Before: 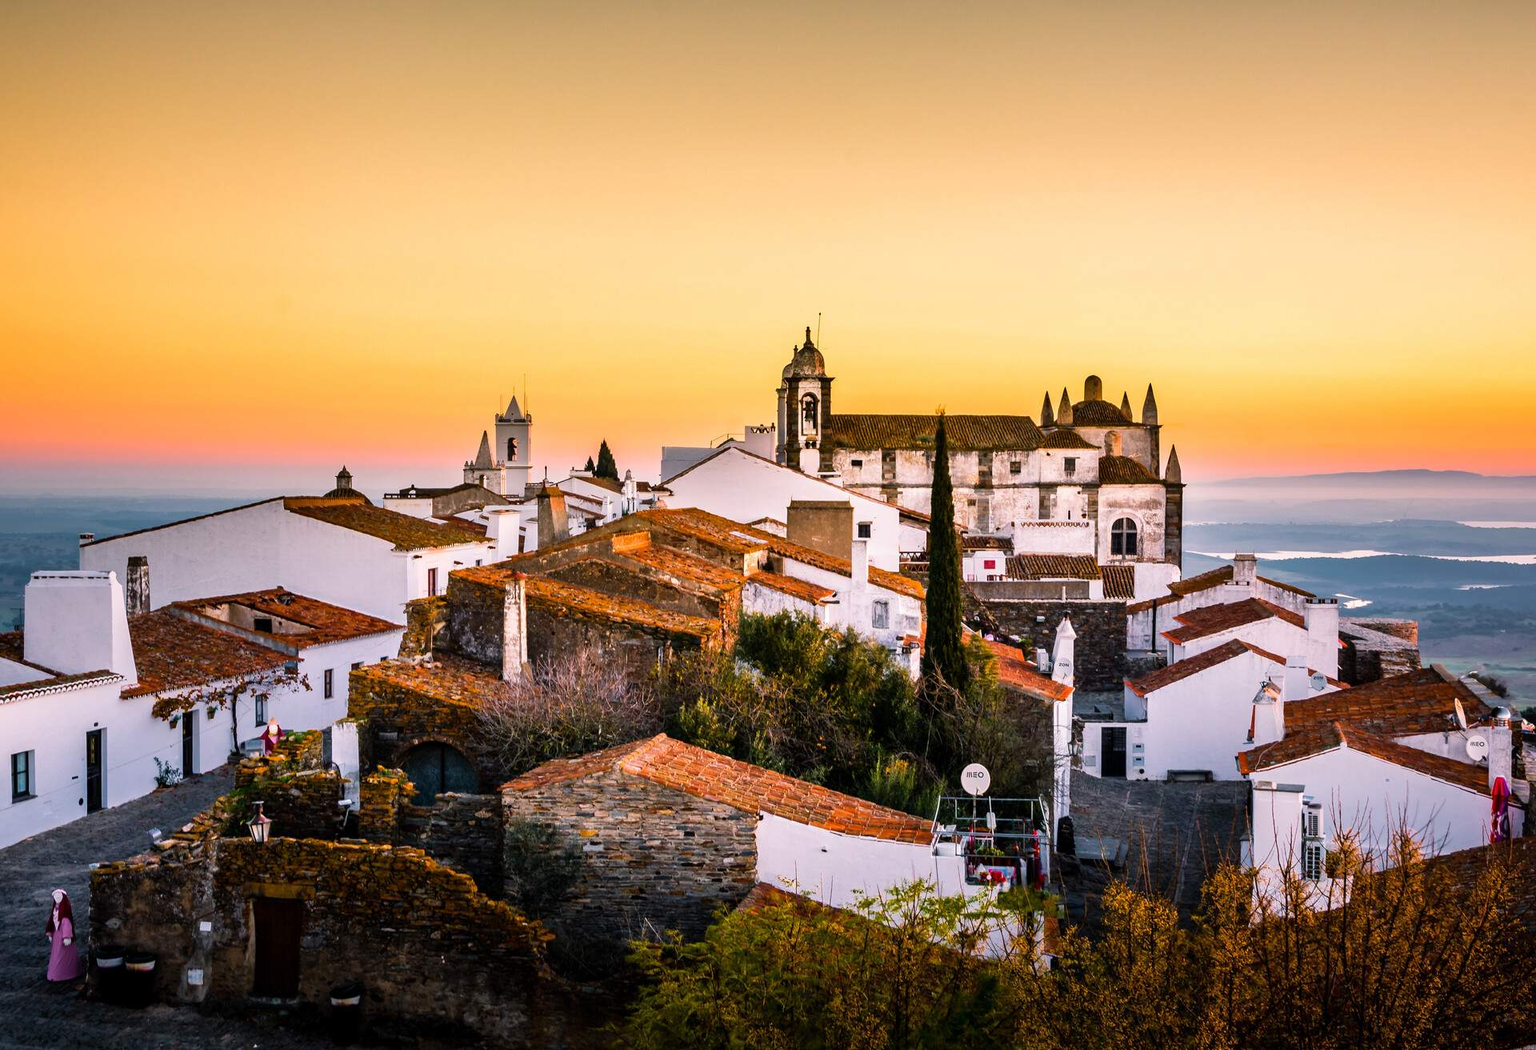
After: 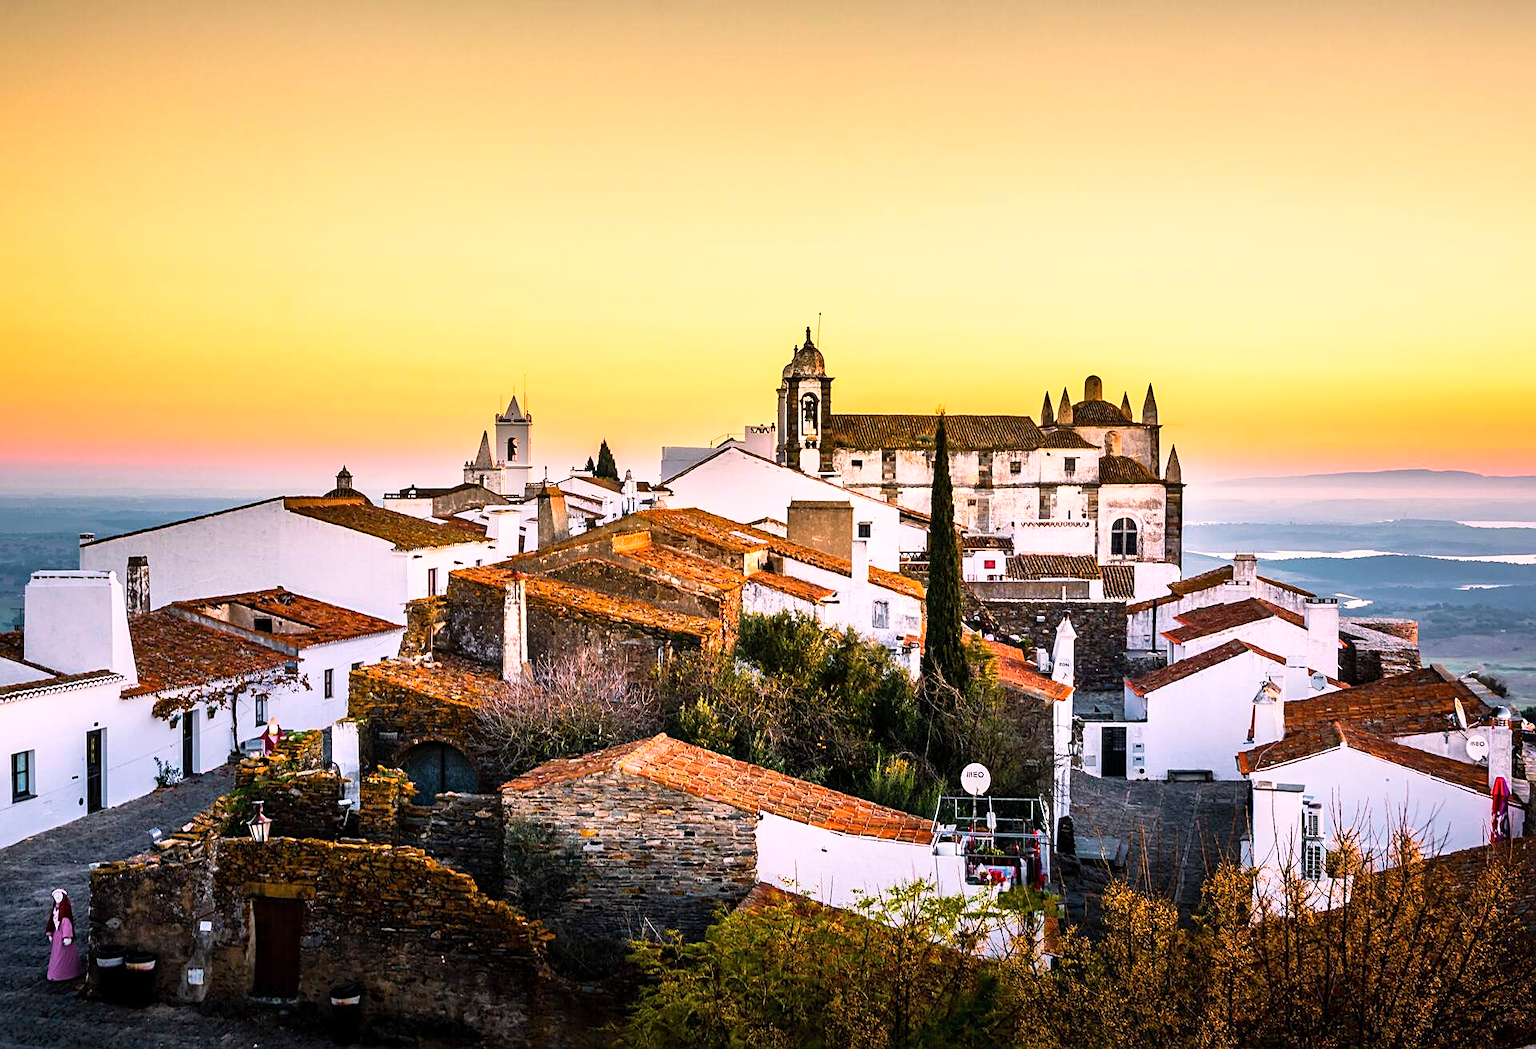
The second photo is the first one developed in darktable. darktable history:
base curve: curves: ch0 [(0, 0) (0.688, 0.865) (1, 1)]
exposure: exposure 0.135 EV, compensate highlight preservation false
sharpen: on, module defaults
